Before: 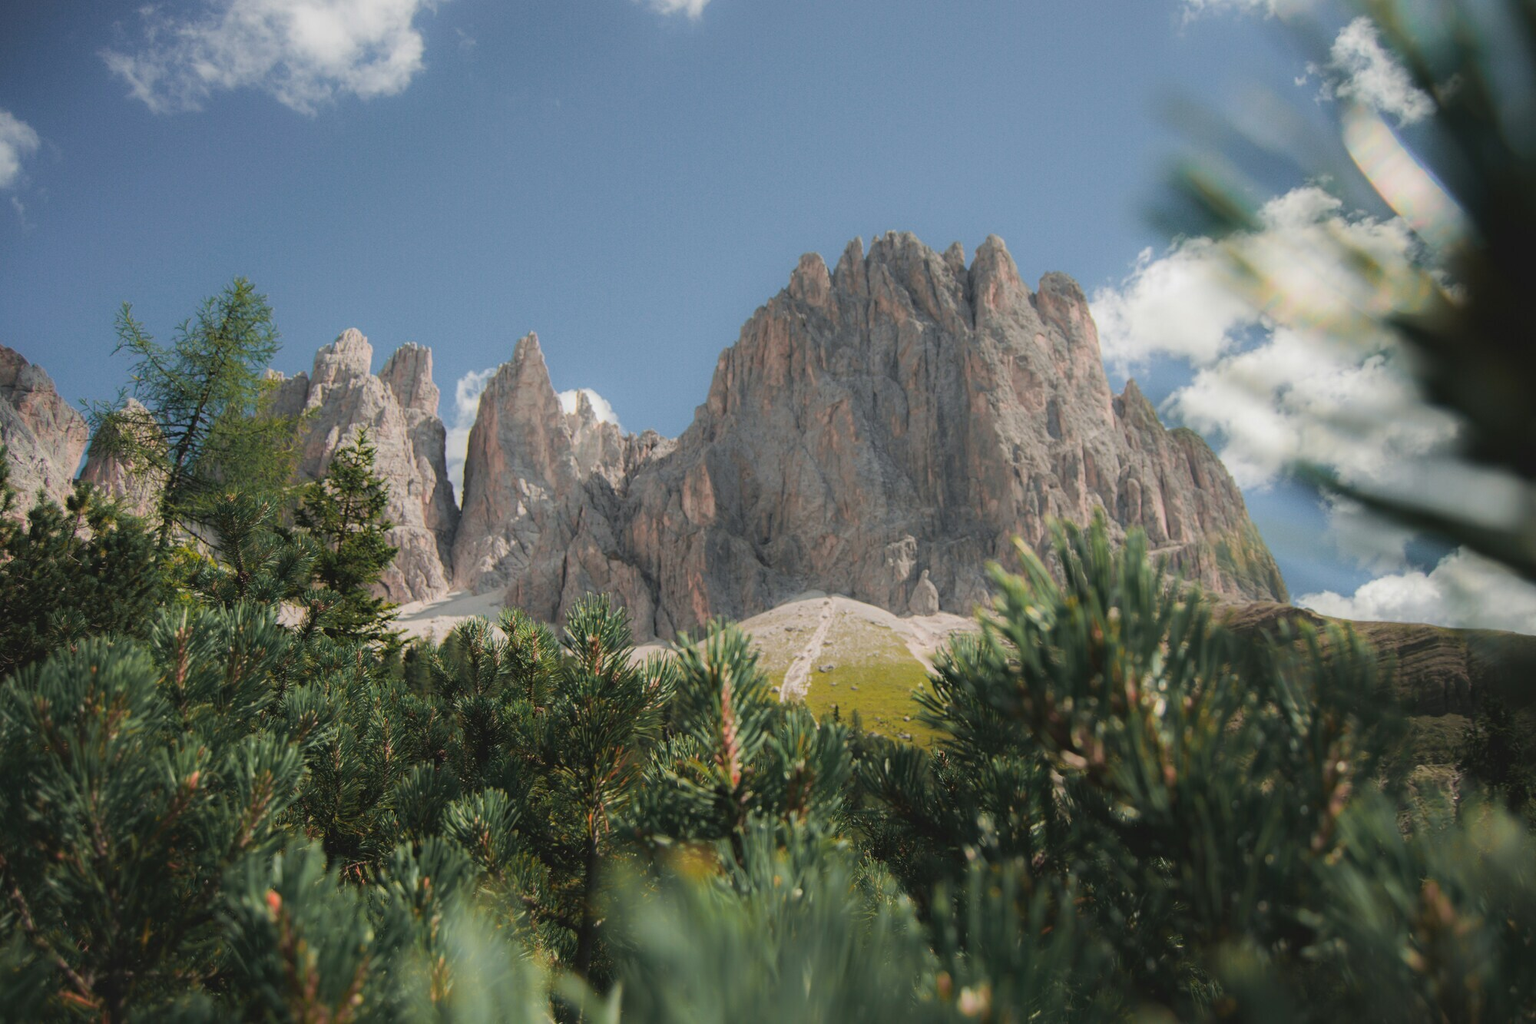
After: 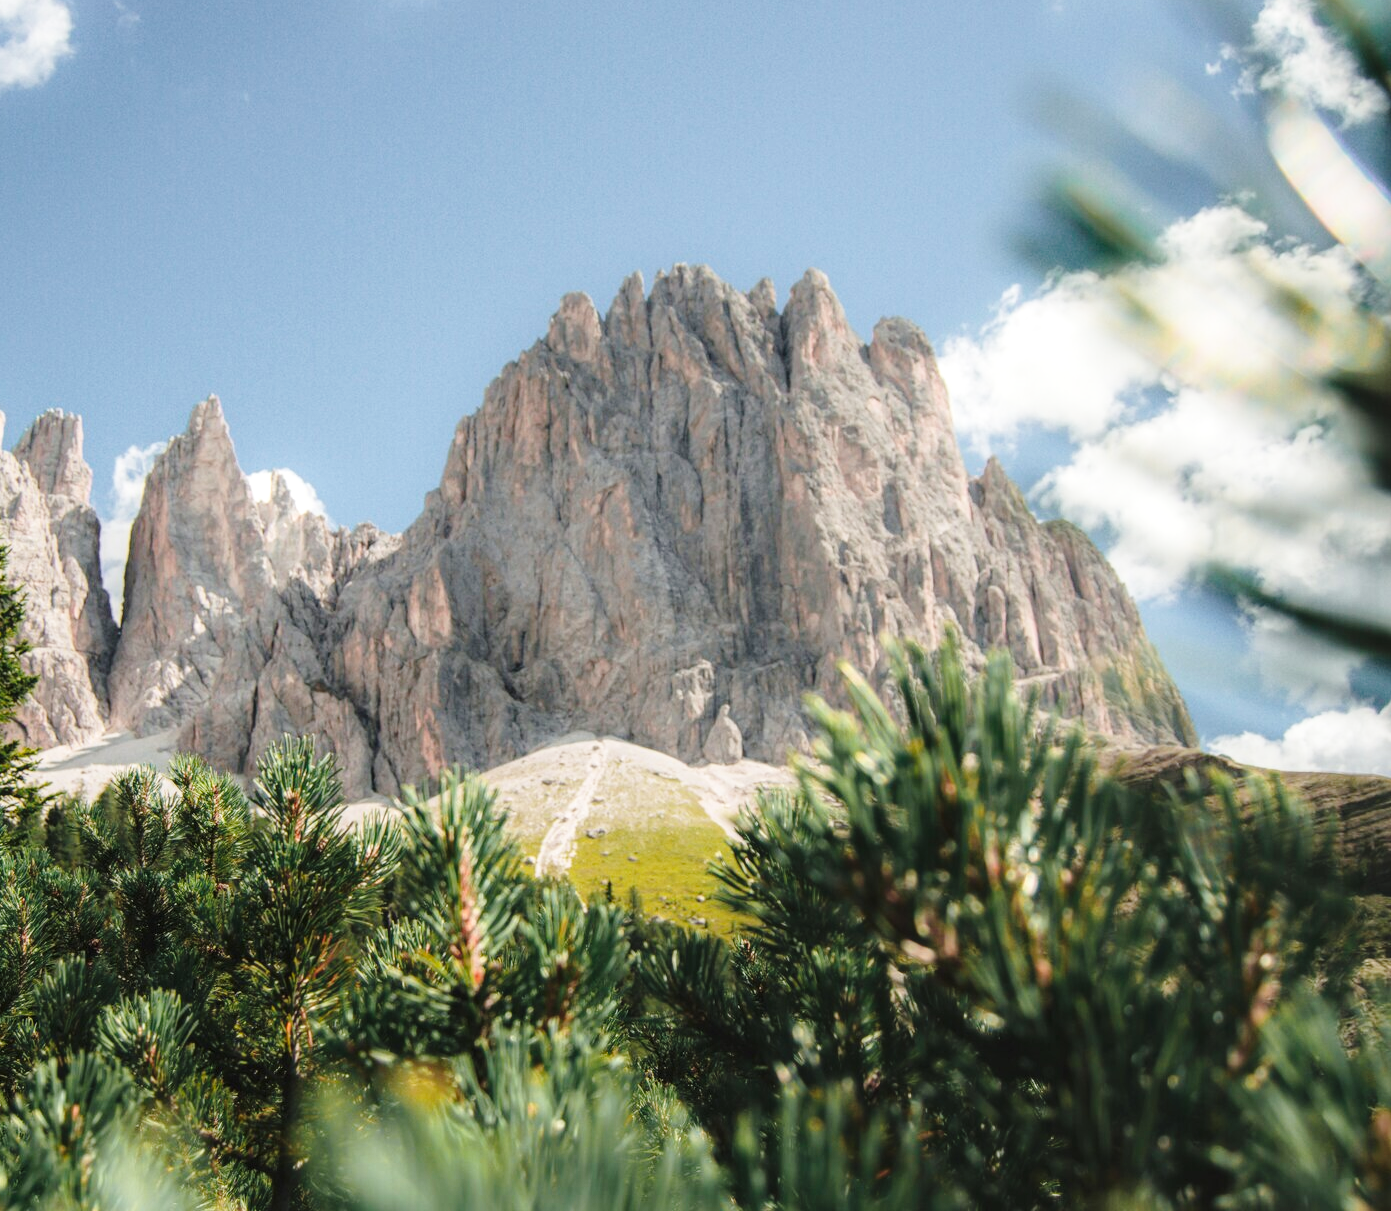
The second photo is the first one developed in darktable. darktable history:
crop and rotate: left 24.034%, top 2.838%, right 6.406%, bottom 6.299%
base curve: curves: ch0 [(0, 0) (0.028, 0.03) (0.121, 0.232) (0.46, 0.748) (0.859, 0.968) (1, 1)], preserve colors none
local contrast: on, module defaults
